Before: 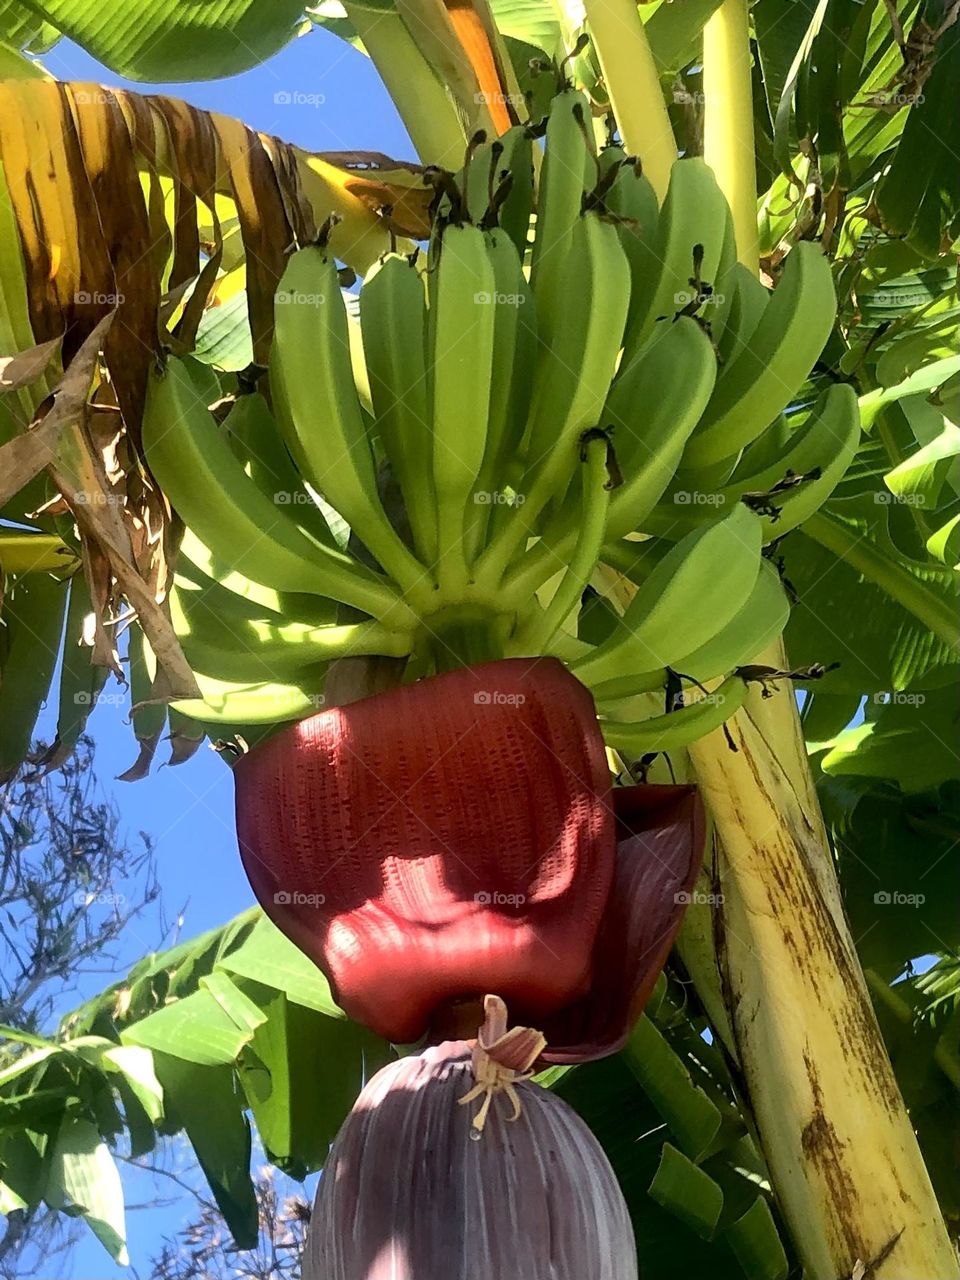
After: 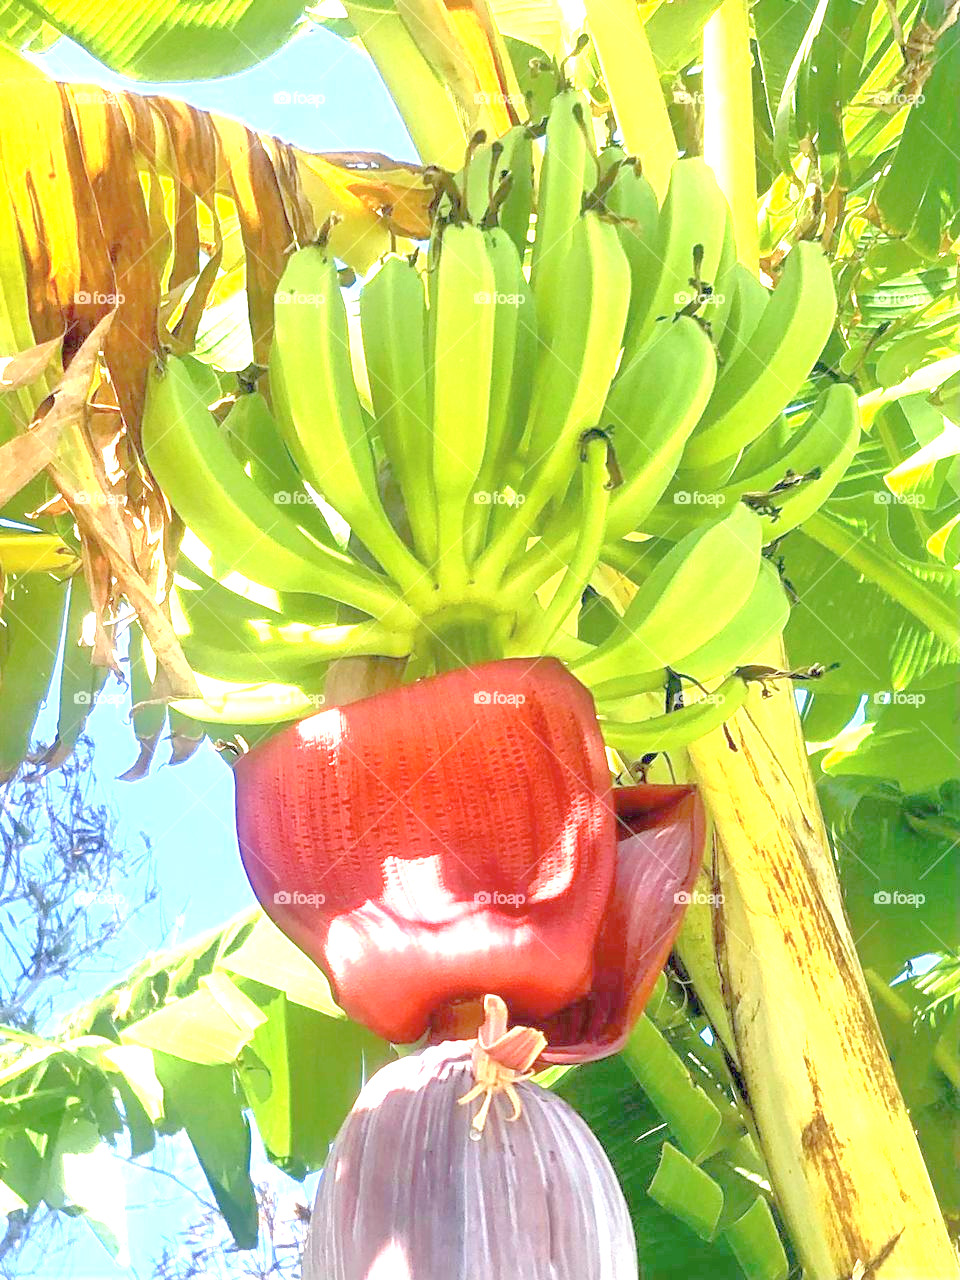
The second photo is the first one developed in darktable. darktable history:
contrast brightness saturation: brightness 0.145
exposure: exposure 2.026 EV, compensate exposure bias true, compensate highlight preservation false
tone equalizer: -8 EV 1.99 EV, -7 EV 1.98 EV, -6 EV 1.98 EV, -5 EV 1.98 EV, -4 EV 2 EV, -3 EV 1.47 EV, -2 EV 0.99 EV, -1 EV 0.526 EV
